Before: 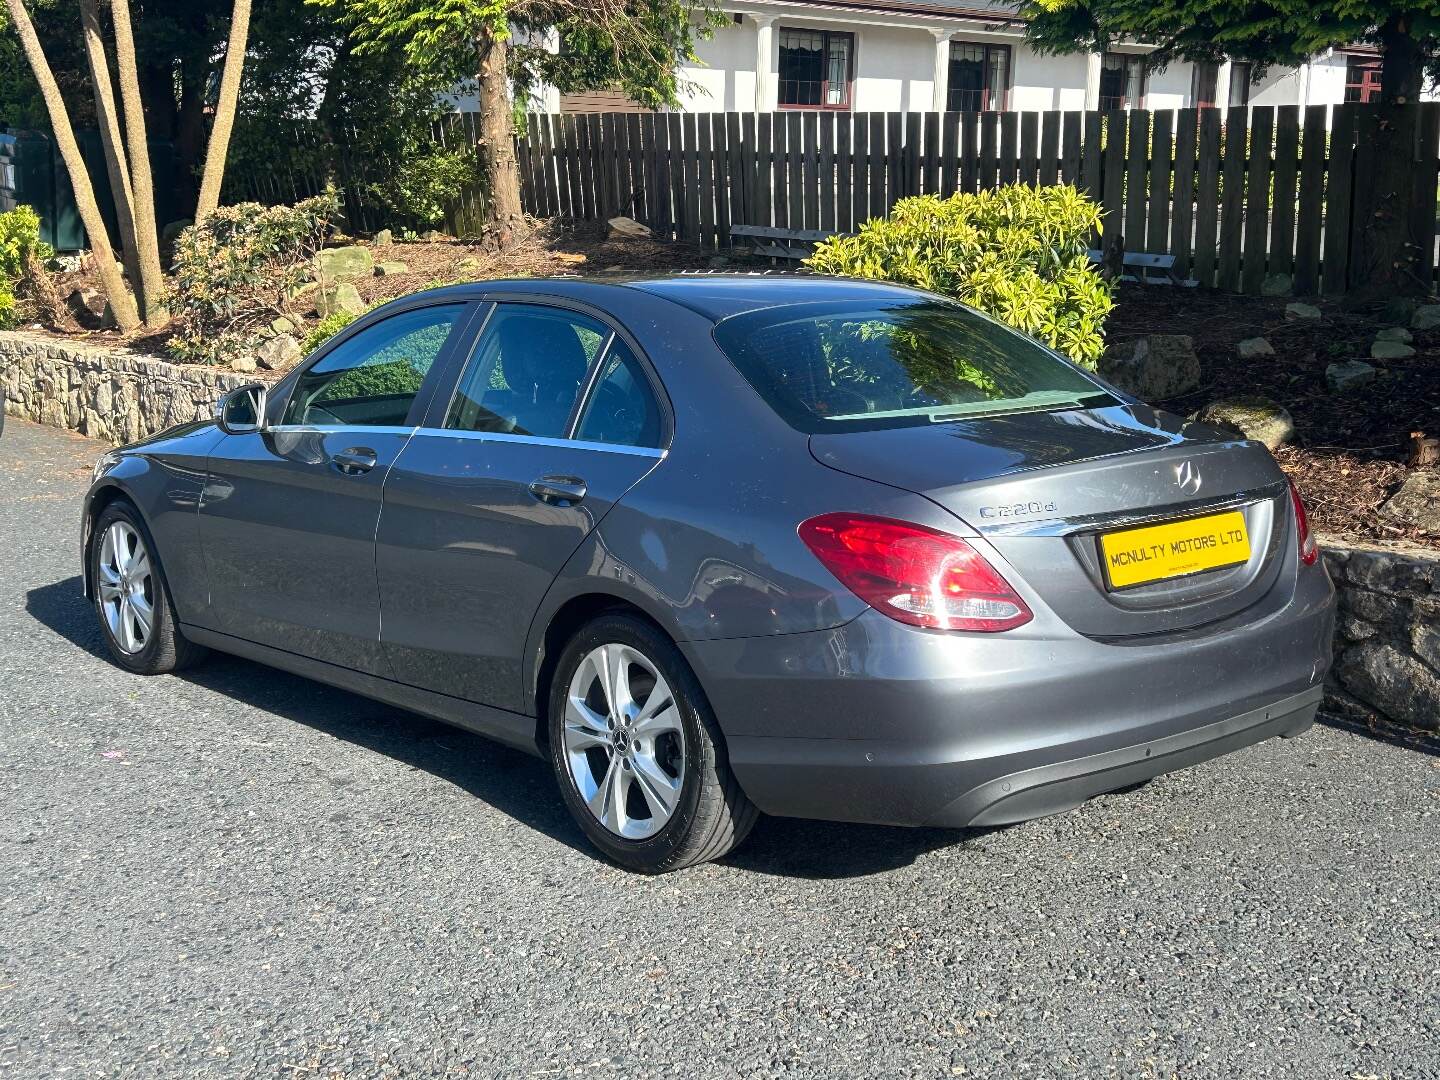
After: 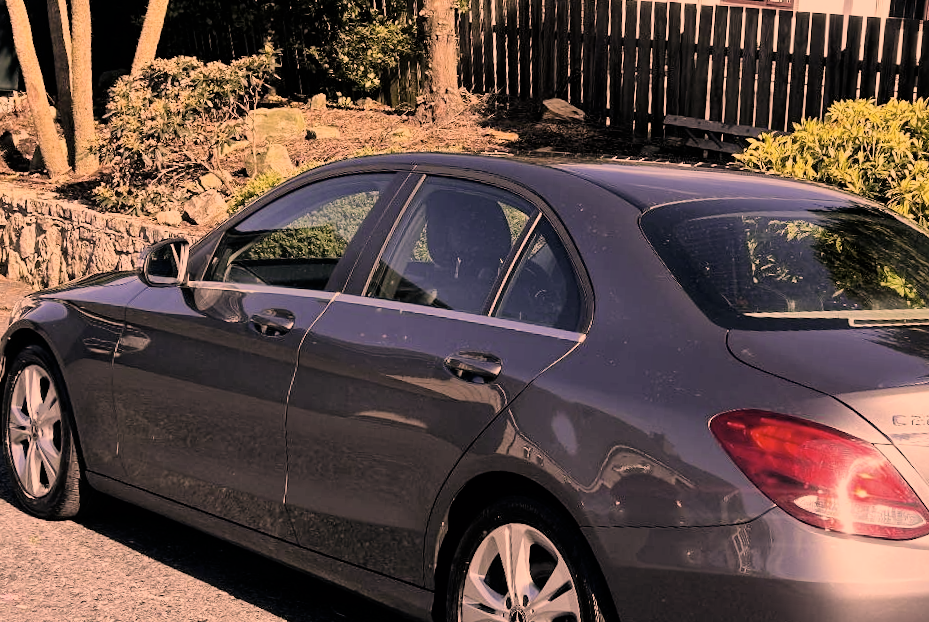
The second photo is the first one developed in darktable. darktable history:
color correction: highlights a* 39.83, highlights b* 39.86, saturation 0.69
filmic rgb: black relative exposure -5.08 EV, white relative exposure 3.96 EV, hardness 2.88, contrast 1.296
crop and rotate: angle -4.25°, left 1.978%, top 6.666%, right 27.268%, bottom 30.114%
